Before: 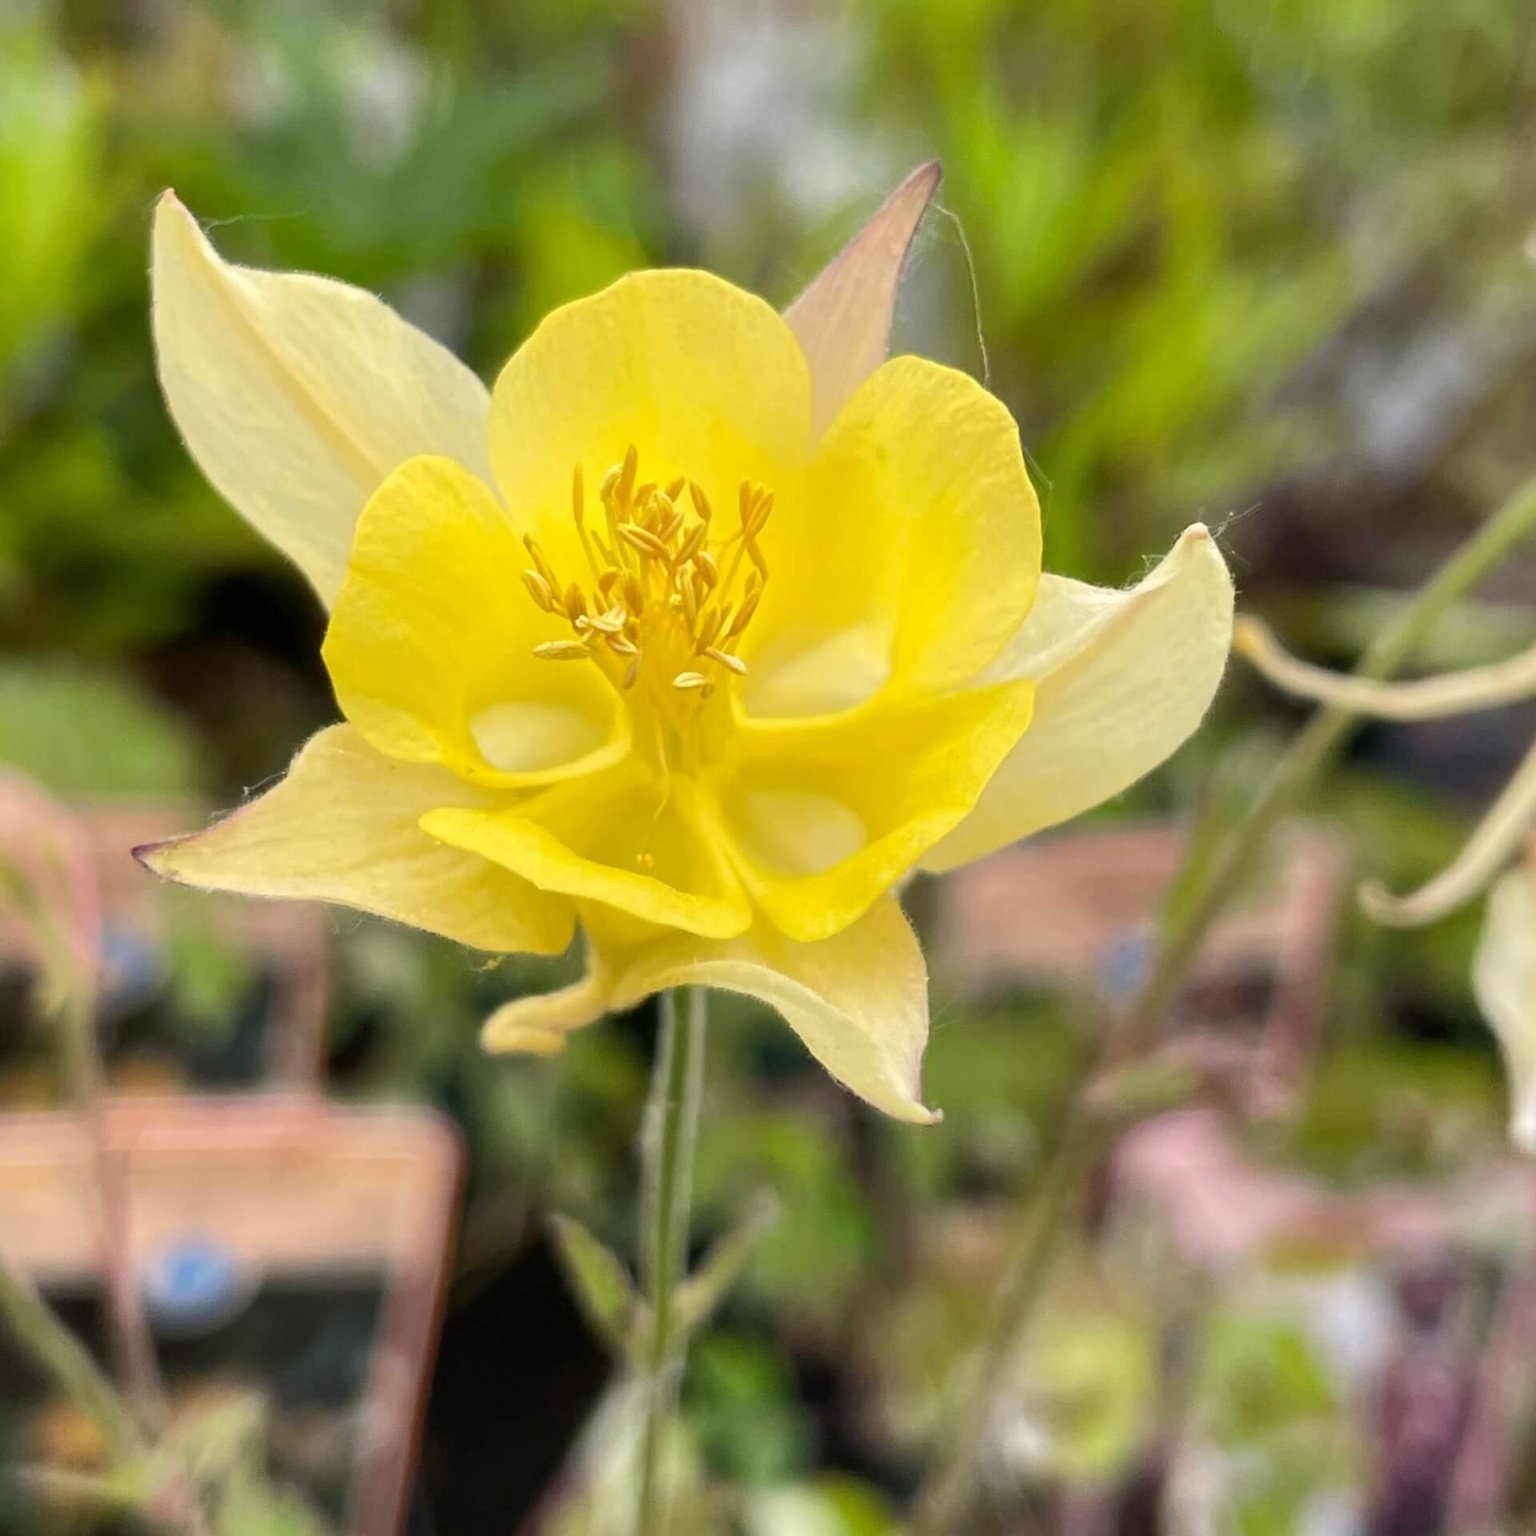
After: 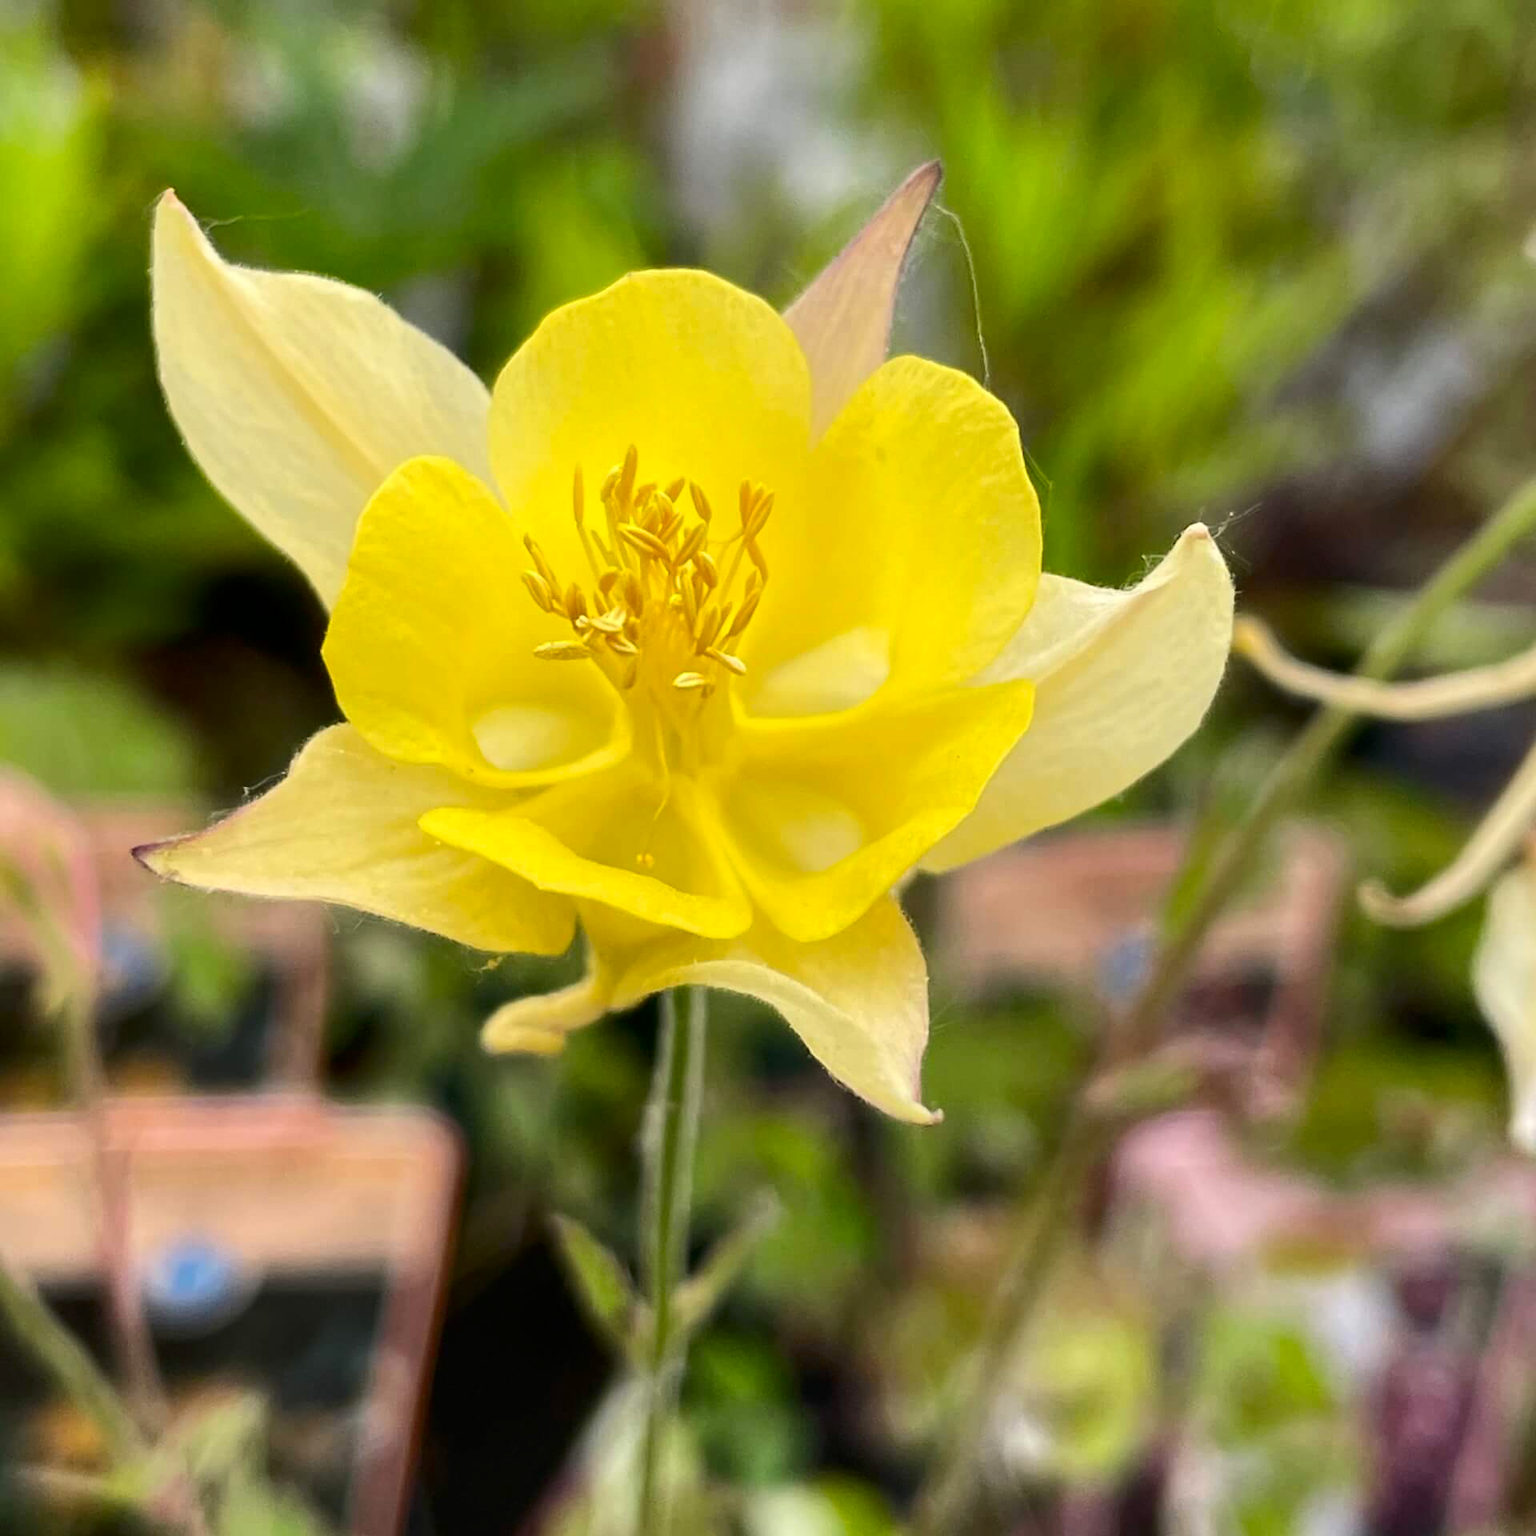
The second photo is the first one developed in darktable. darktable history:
sharpen: amount 0.206
contrast brightness saturation: contrast 0.125, brightness -0.063, saturation 0.162
